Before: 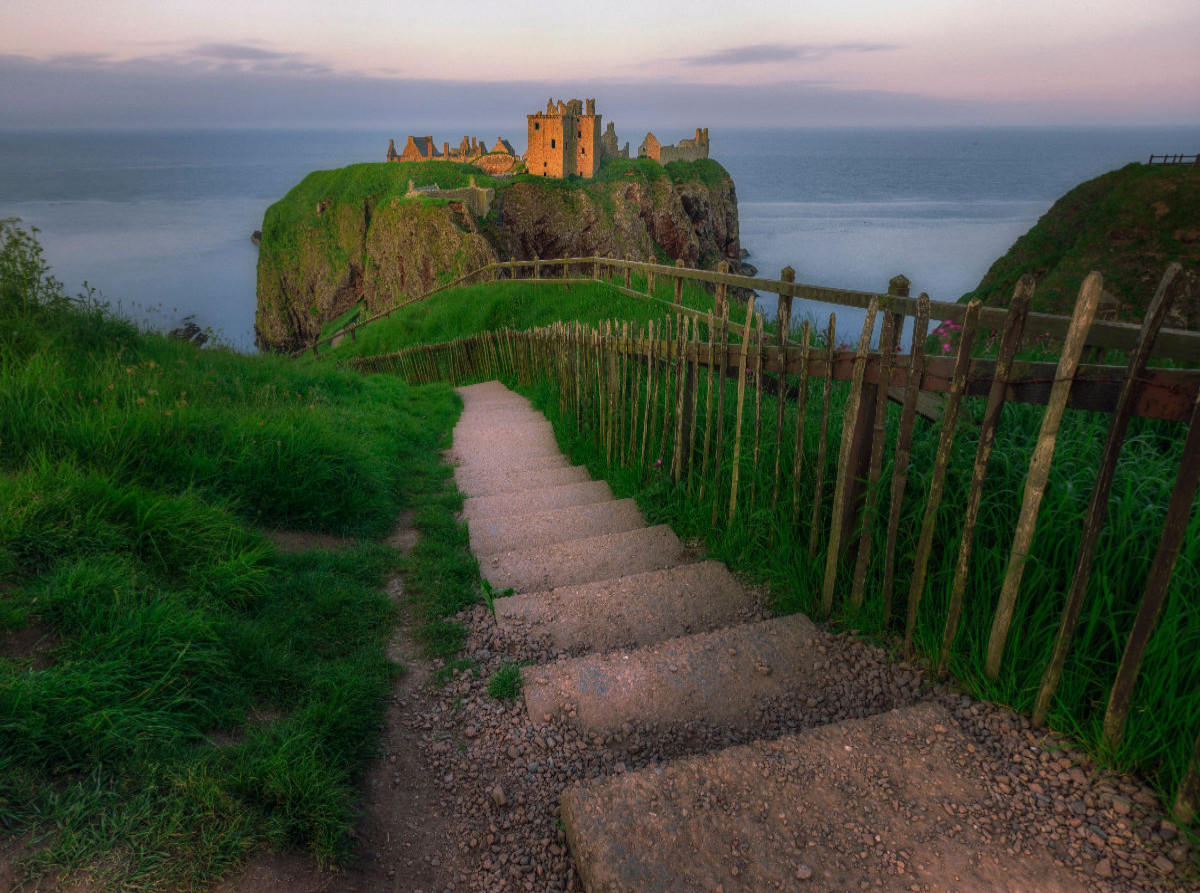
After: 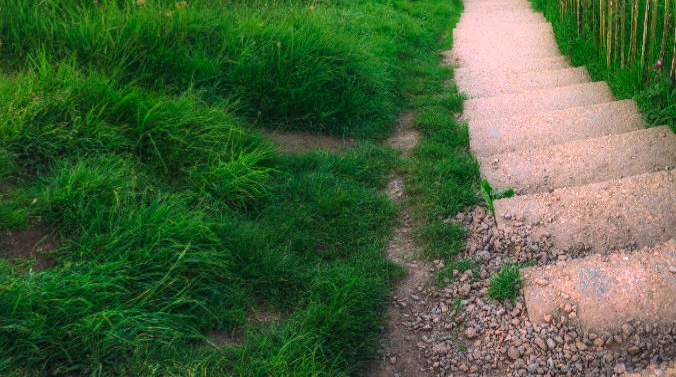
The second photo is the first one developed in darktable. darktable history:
contrast brightness saturation: contrast 0.2, brightness 0.142, saturation 0.135
crop: top 44.726%, right 43.625%, bottom 13.037%
exposure: black level correction 0, exposure 1.001 EV, compensate highlight preservation false
